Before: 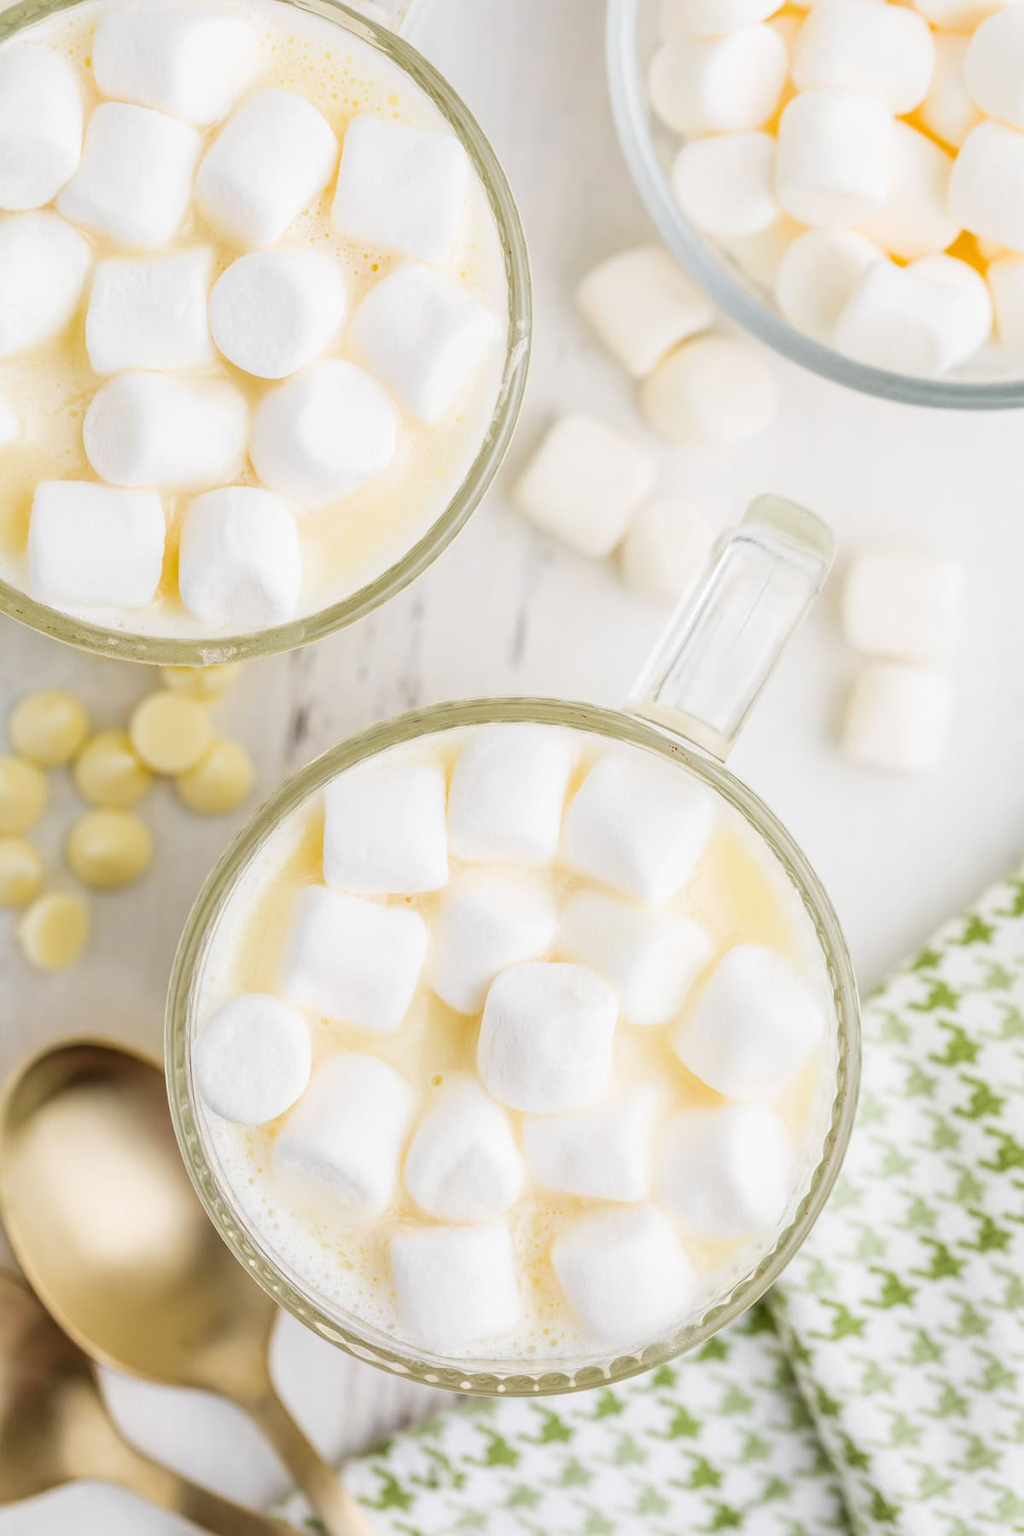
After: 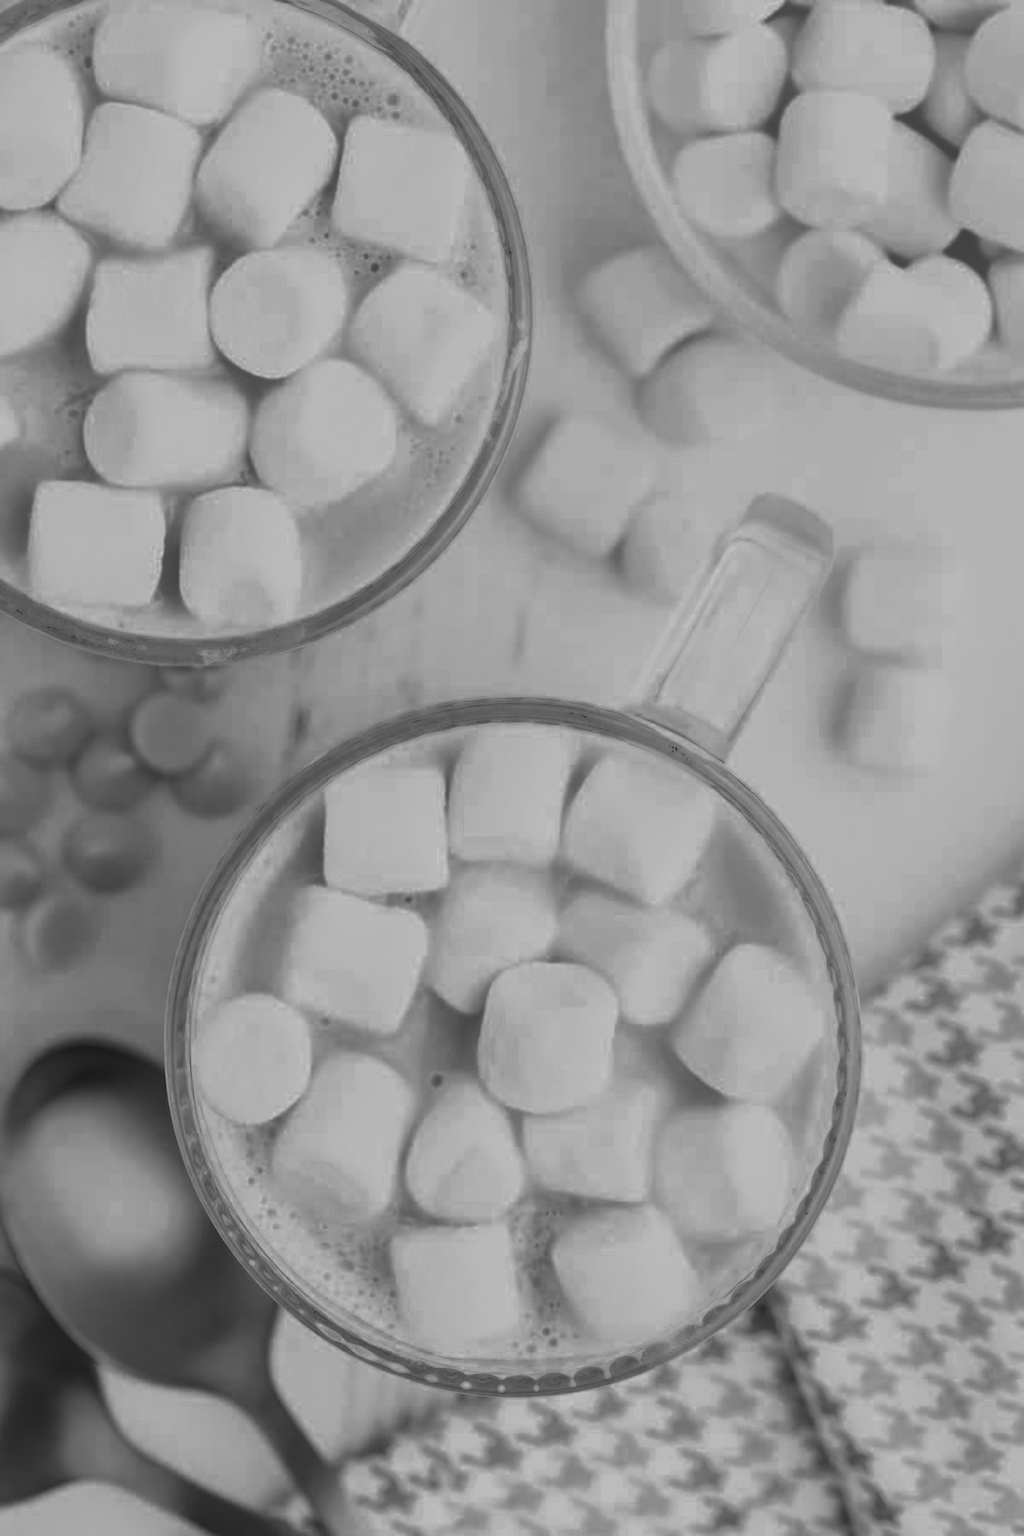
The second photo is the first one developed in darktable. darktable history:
color balance rgb: shadows lift › chroma 1%, shadows lift › hue 240.84°, highlights gain › chroma 2%, highlights gain › hue 73.2°, global offset › luminance -0.5%, perceptual saturation grading › global saturation 20%, perceptual saturation grading › highlights -25%, perceptual saturation grading › shadows 50%, global vibrance 15%
white balance: red 1.127, blue 0.943
color zones: curves: ch0 [(0.002, 0.429) (0.121, 0.212) (0.198, 0.113) (0.276, 0.344) (0.331, 0.541) (0.41, 0.56) (0.482, 0.289) (0.619, 0.227) (0.721, 0.18) (0.821, 0.435) (0.928, 0.555) (1, 0.587)]; ch1 [(0, 0) (0.143, 0) (0.286, 0) (0.429, 0) (0.571, 0) (0.714, 0) (0.857, 0)]
